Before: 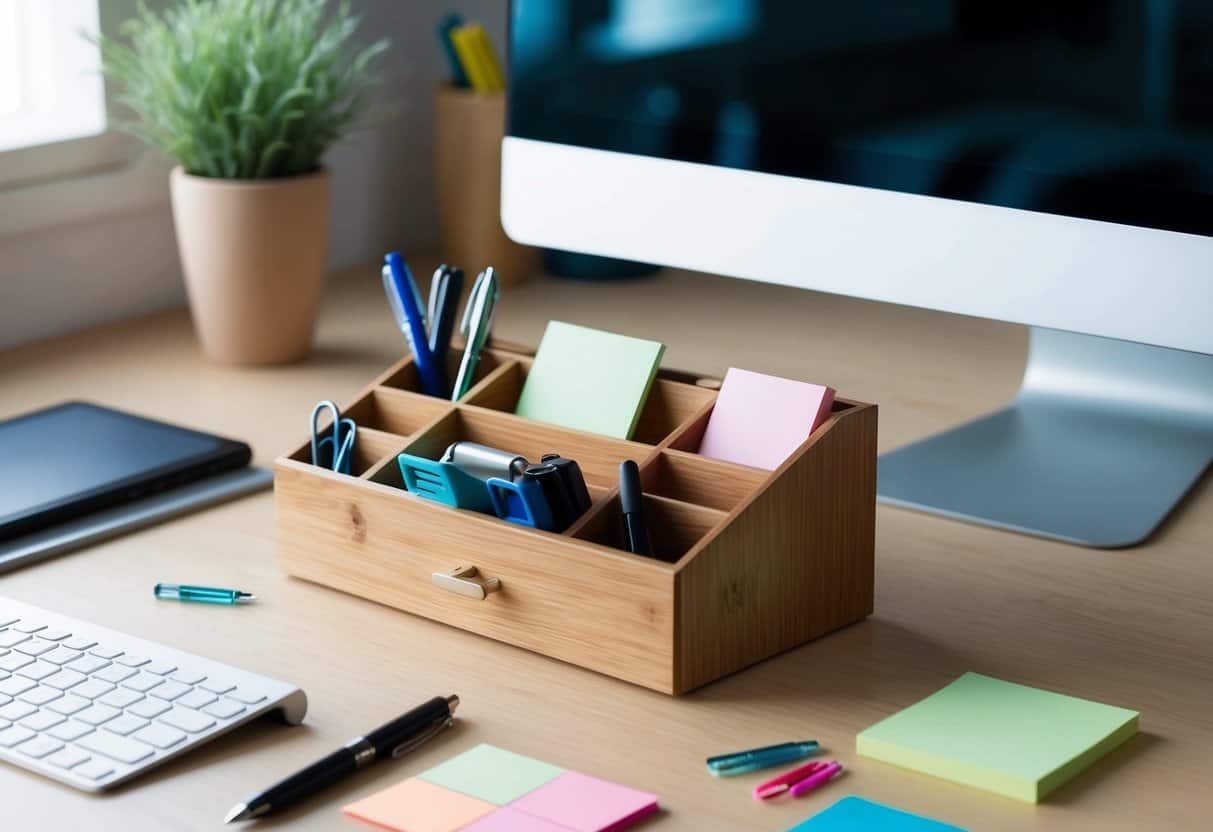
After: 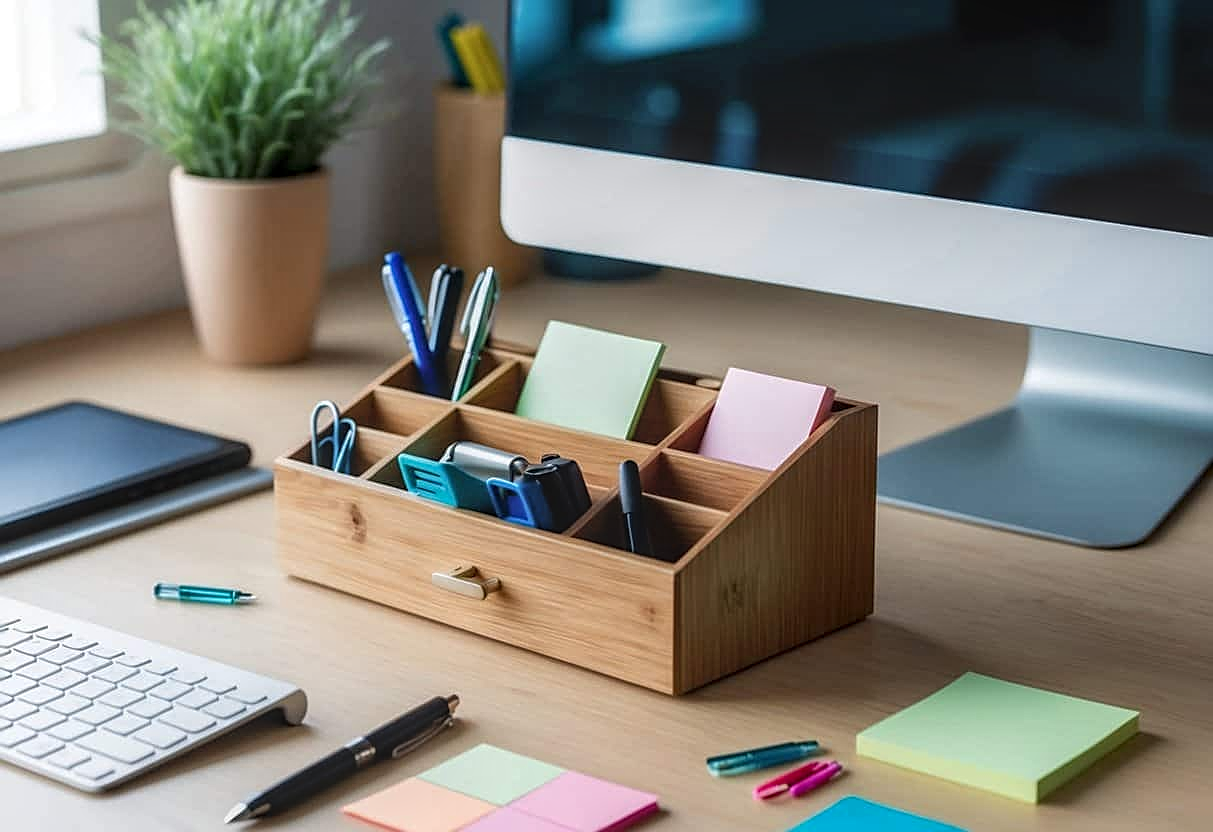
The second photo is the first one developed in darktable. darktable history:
local contrast: highlights 6%, shadows 1%, detail 133%
sharpen: on, module defaults
